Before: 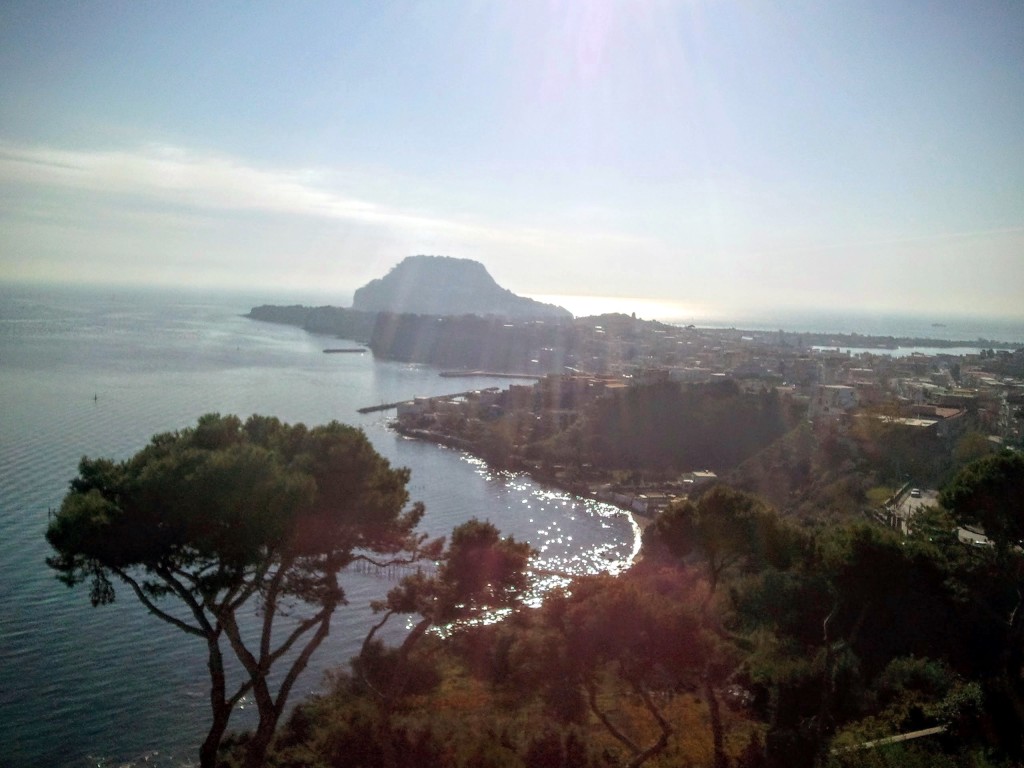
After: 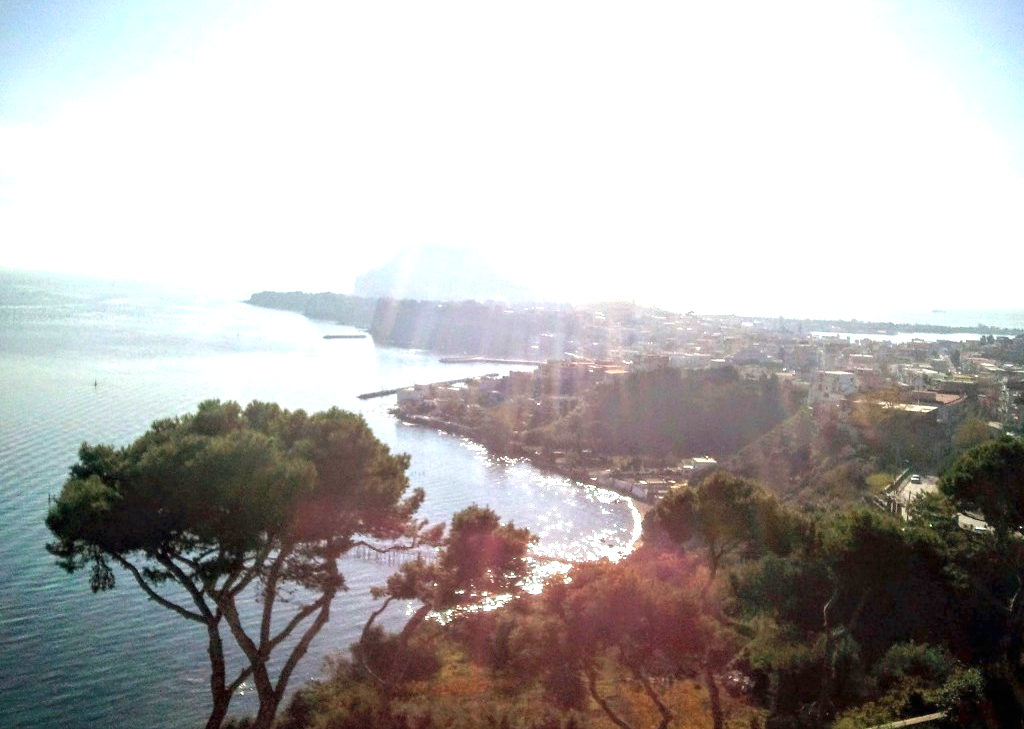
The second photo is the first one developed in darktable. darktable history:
crop and rotate: top 1.912%, bottom 3.135%
exposure: black level correction 0, exposure 1.455 EV, compensate exposure bias true, compensate highlight preservation false
